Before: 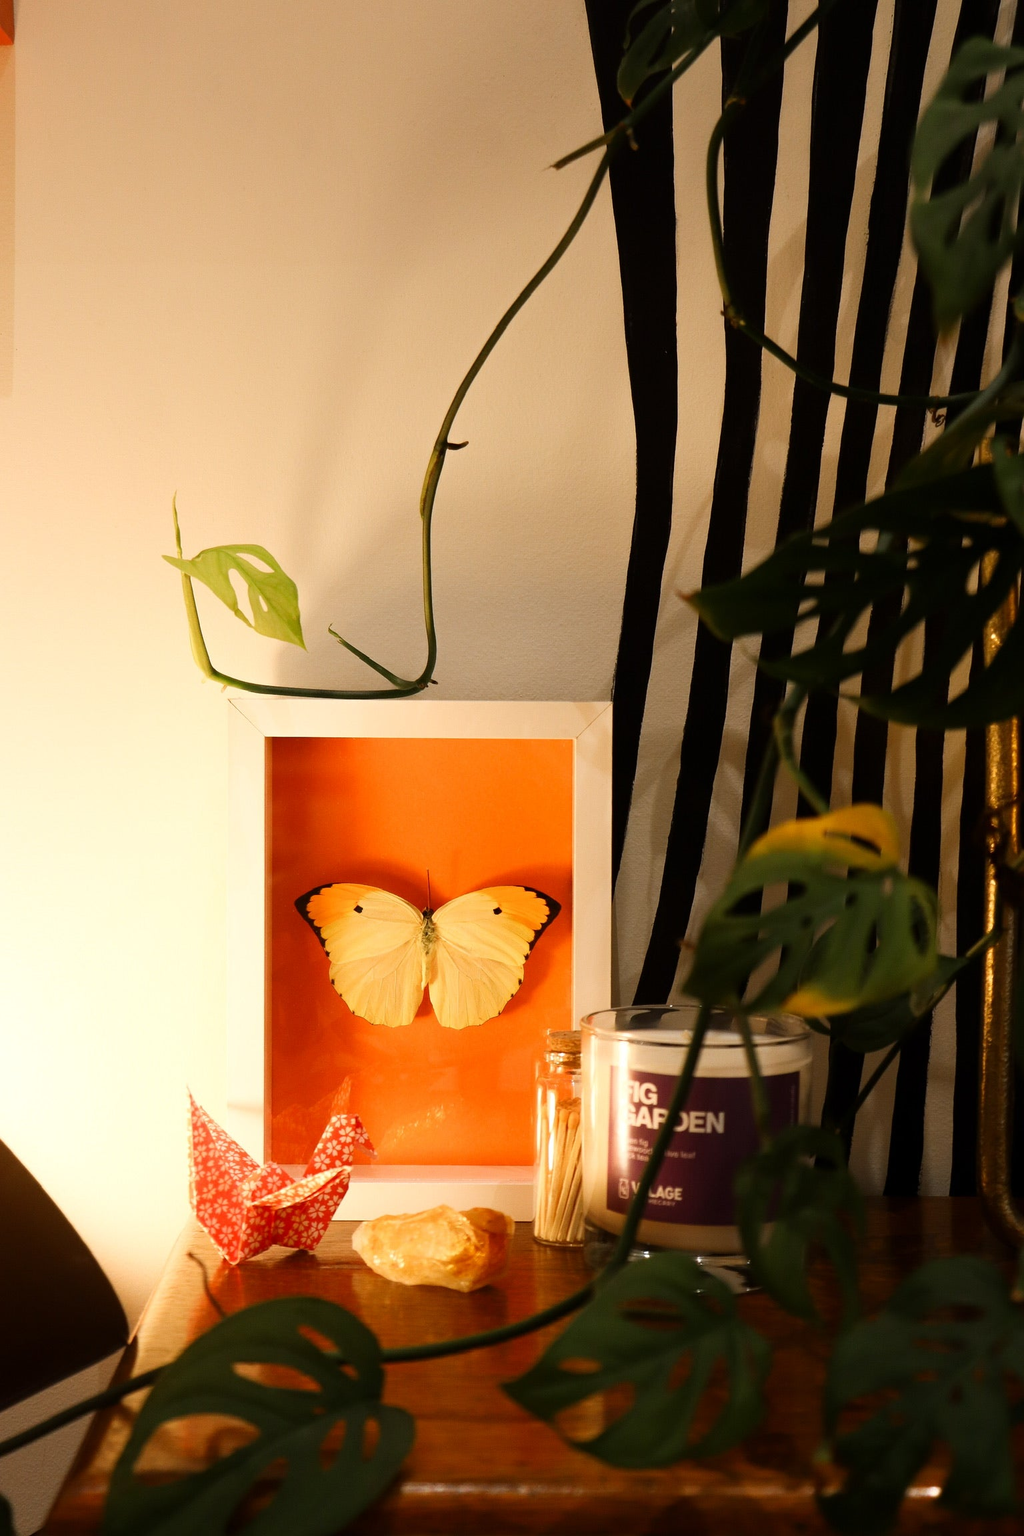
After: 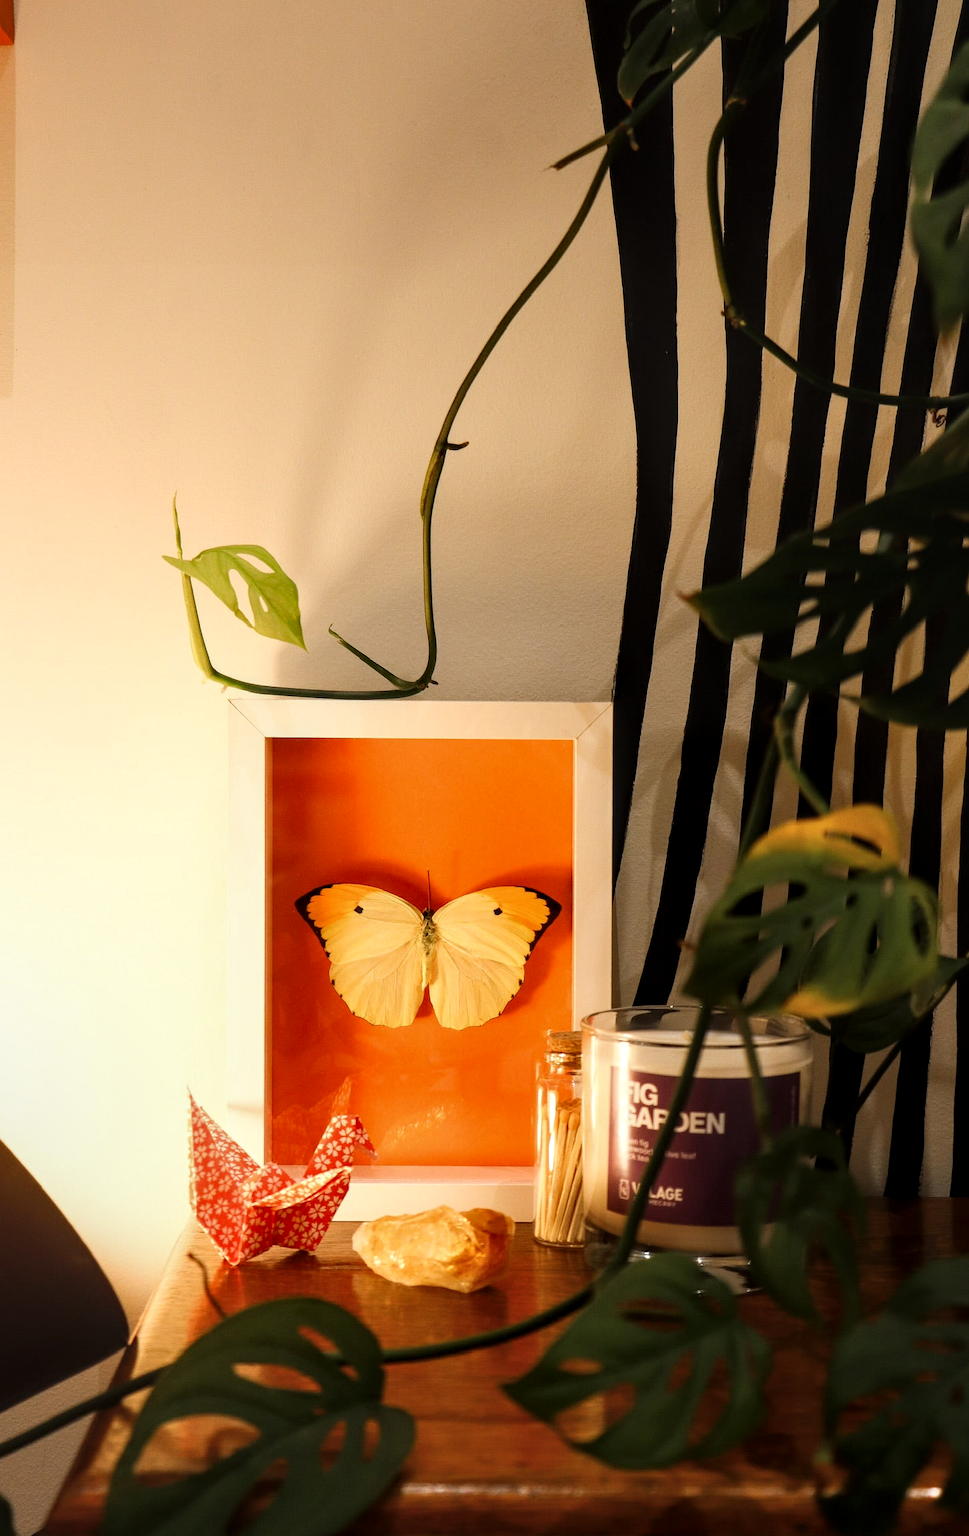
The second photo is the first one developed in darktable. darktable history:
crop and rotate: right 5.36%
local contrast: detail 130%
